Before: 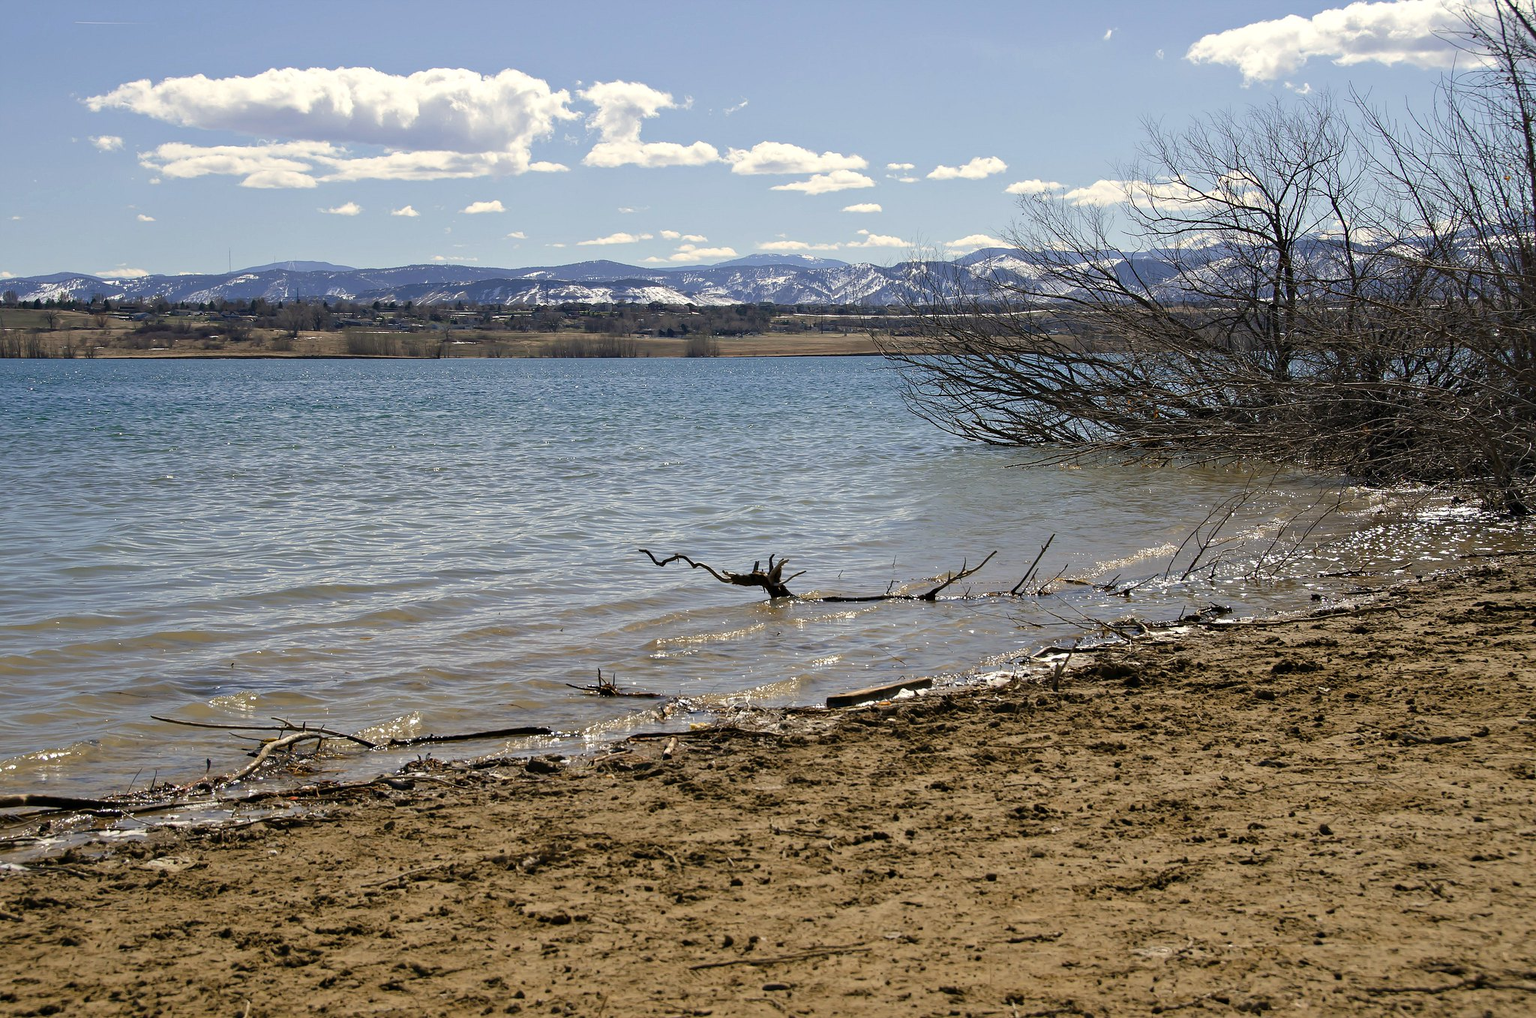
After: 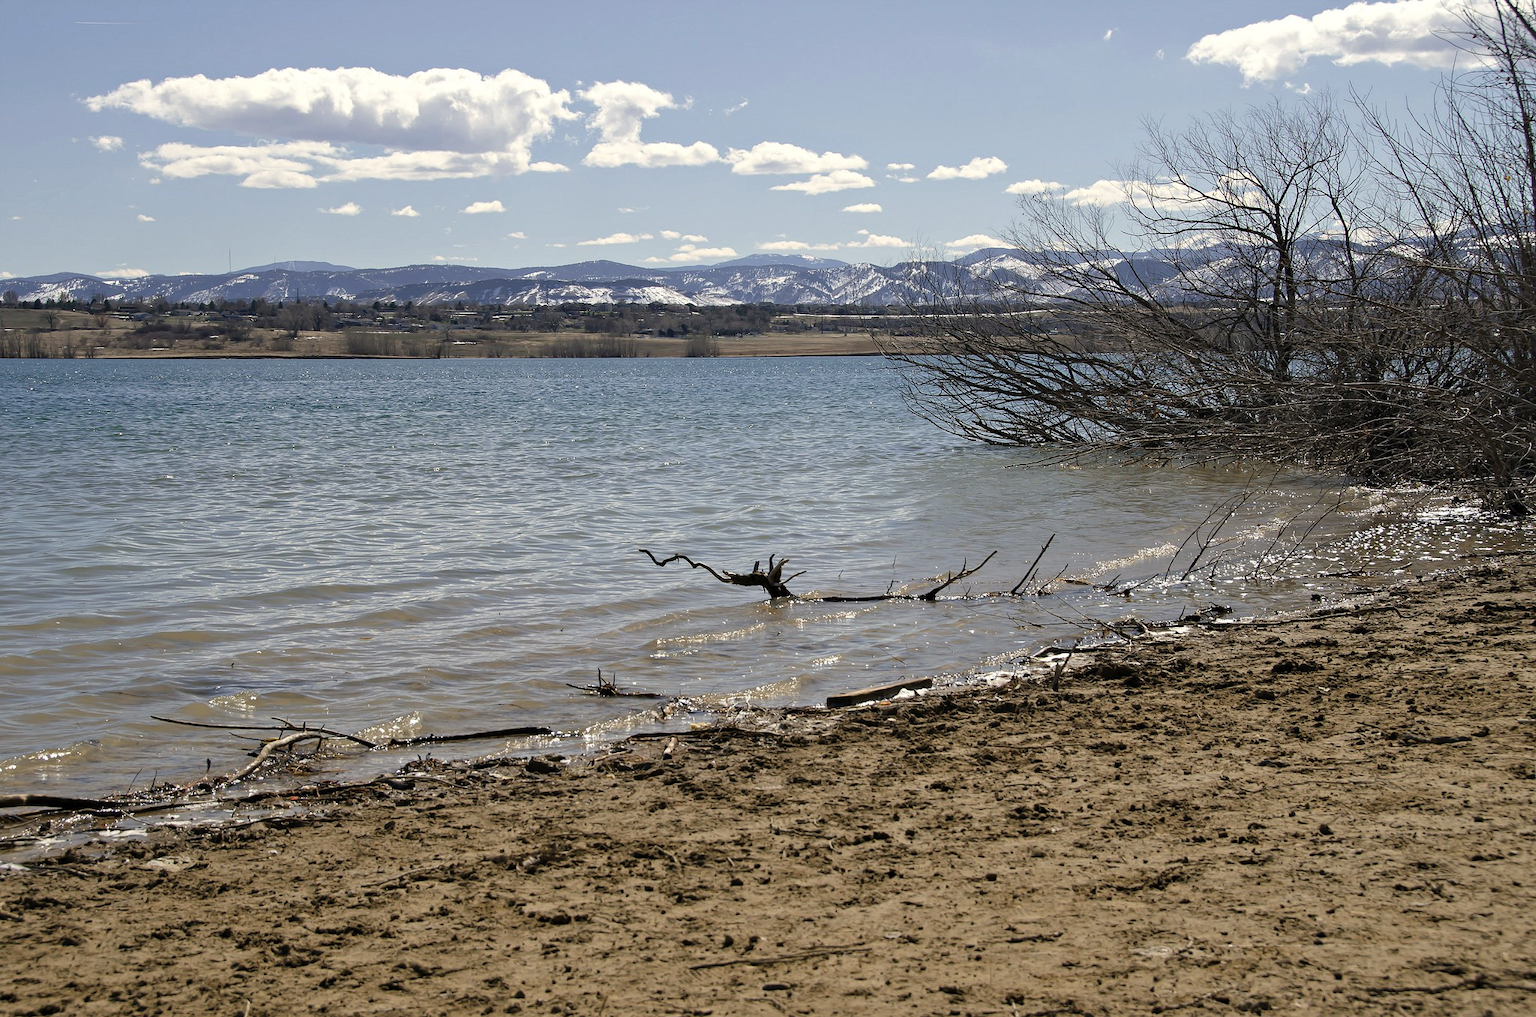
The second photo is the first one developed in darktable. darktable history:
color correction: highlights b* -0.018, saturation 0.807
